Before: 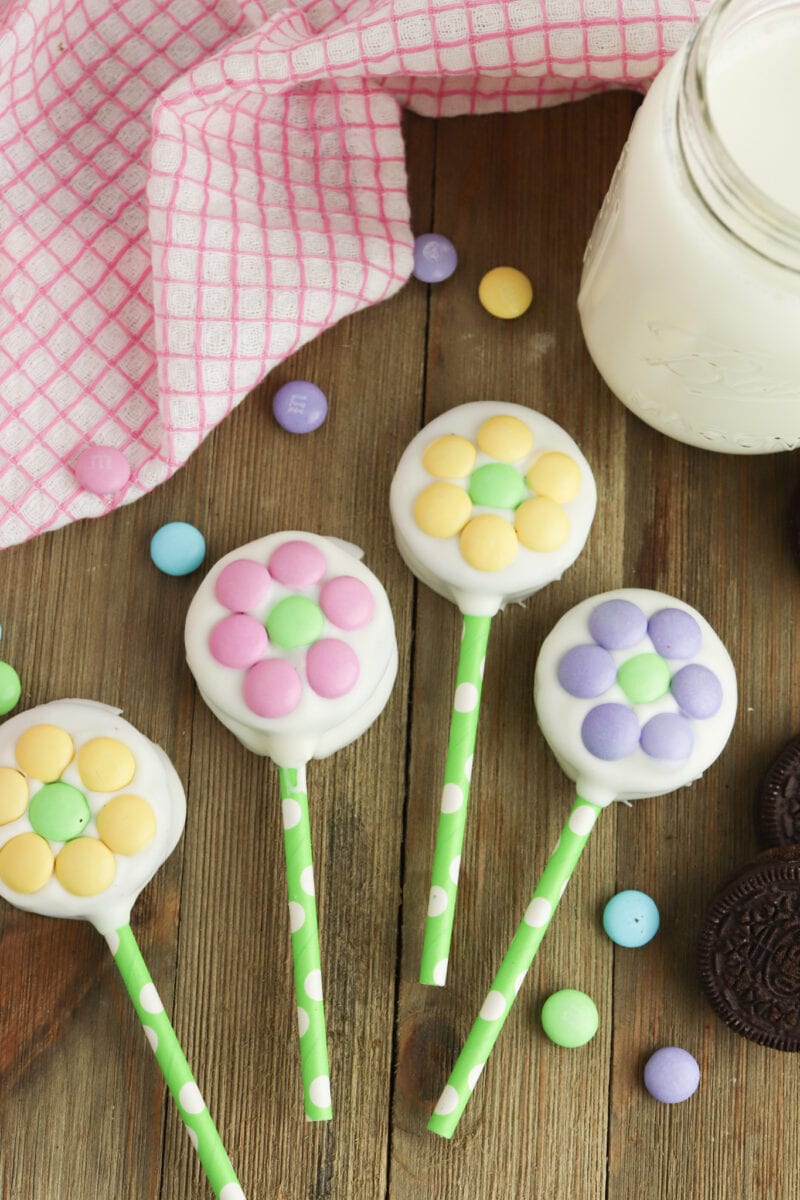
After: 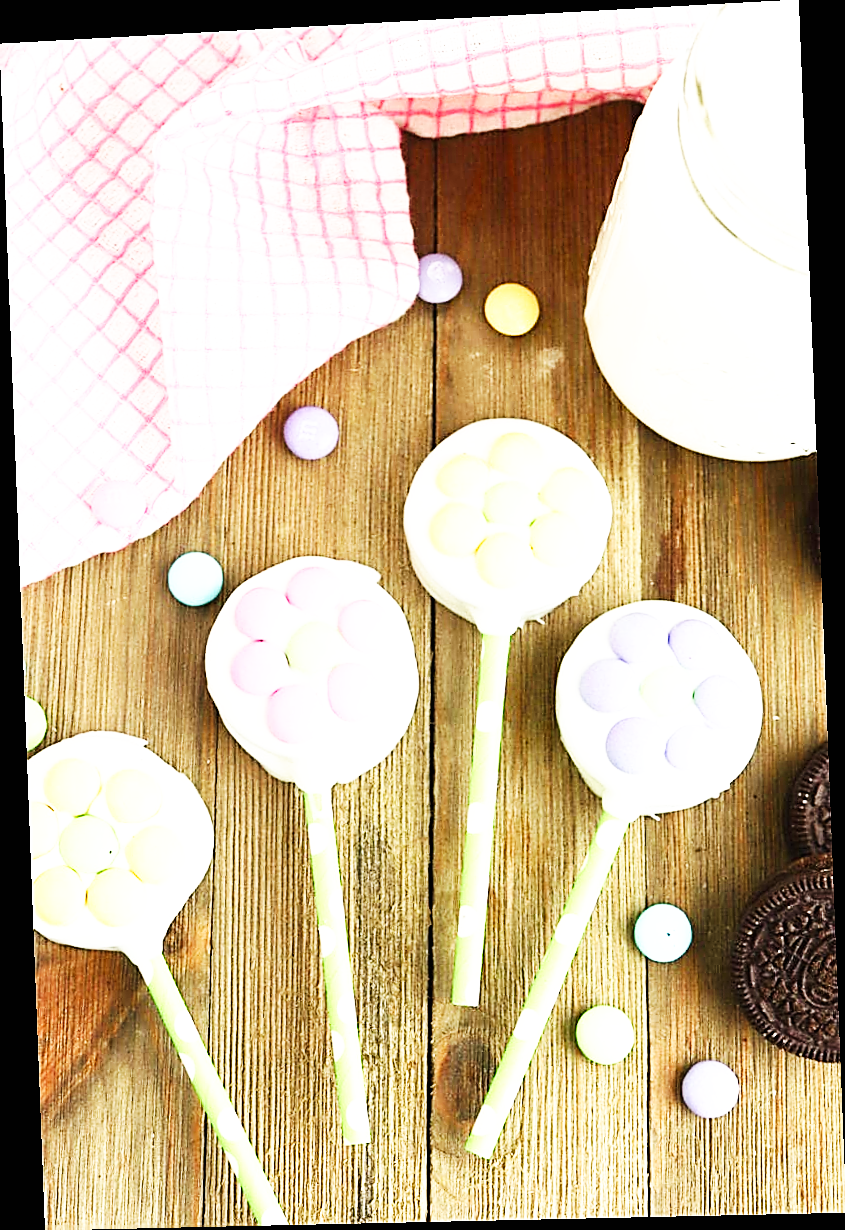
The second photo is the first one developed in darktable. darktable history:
exposure: exposure 0.77 EV, compensate highlight preservation false
sharpen: radius 1.685, amount 1.294
rotate and perspective: rotation -2.22°, lens shift (horizontal) -0.022, automatic cropping off
base curve: curves: ch0 [(0, 0) (0.007, 0.004) (0.027, 0.03) (0.046, 0.07) (0.207, 0.54) (0.442, 0.872) (0.673, 0.972) (1, 1)], preserve colors none
